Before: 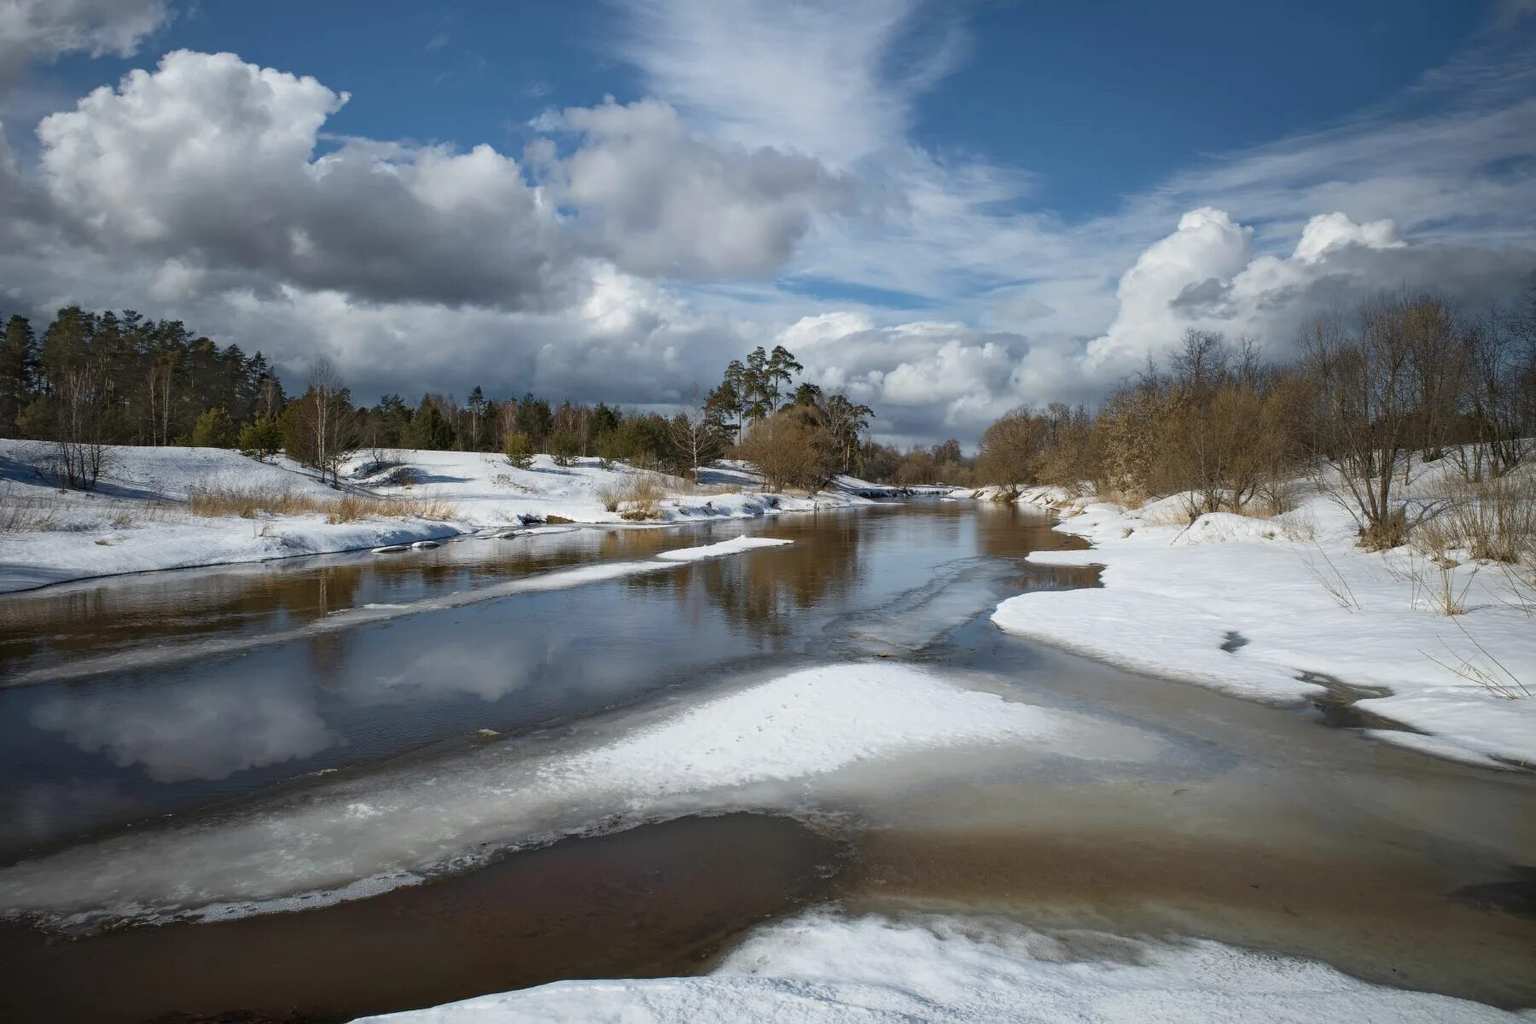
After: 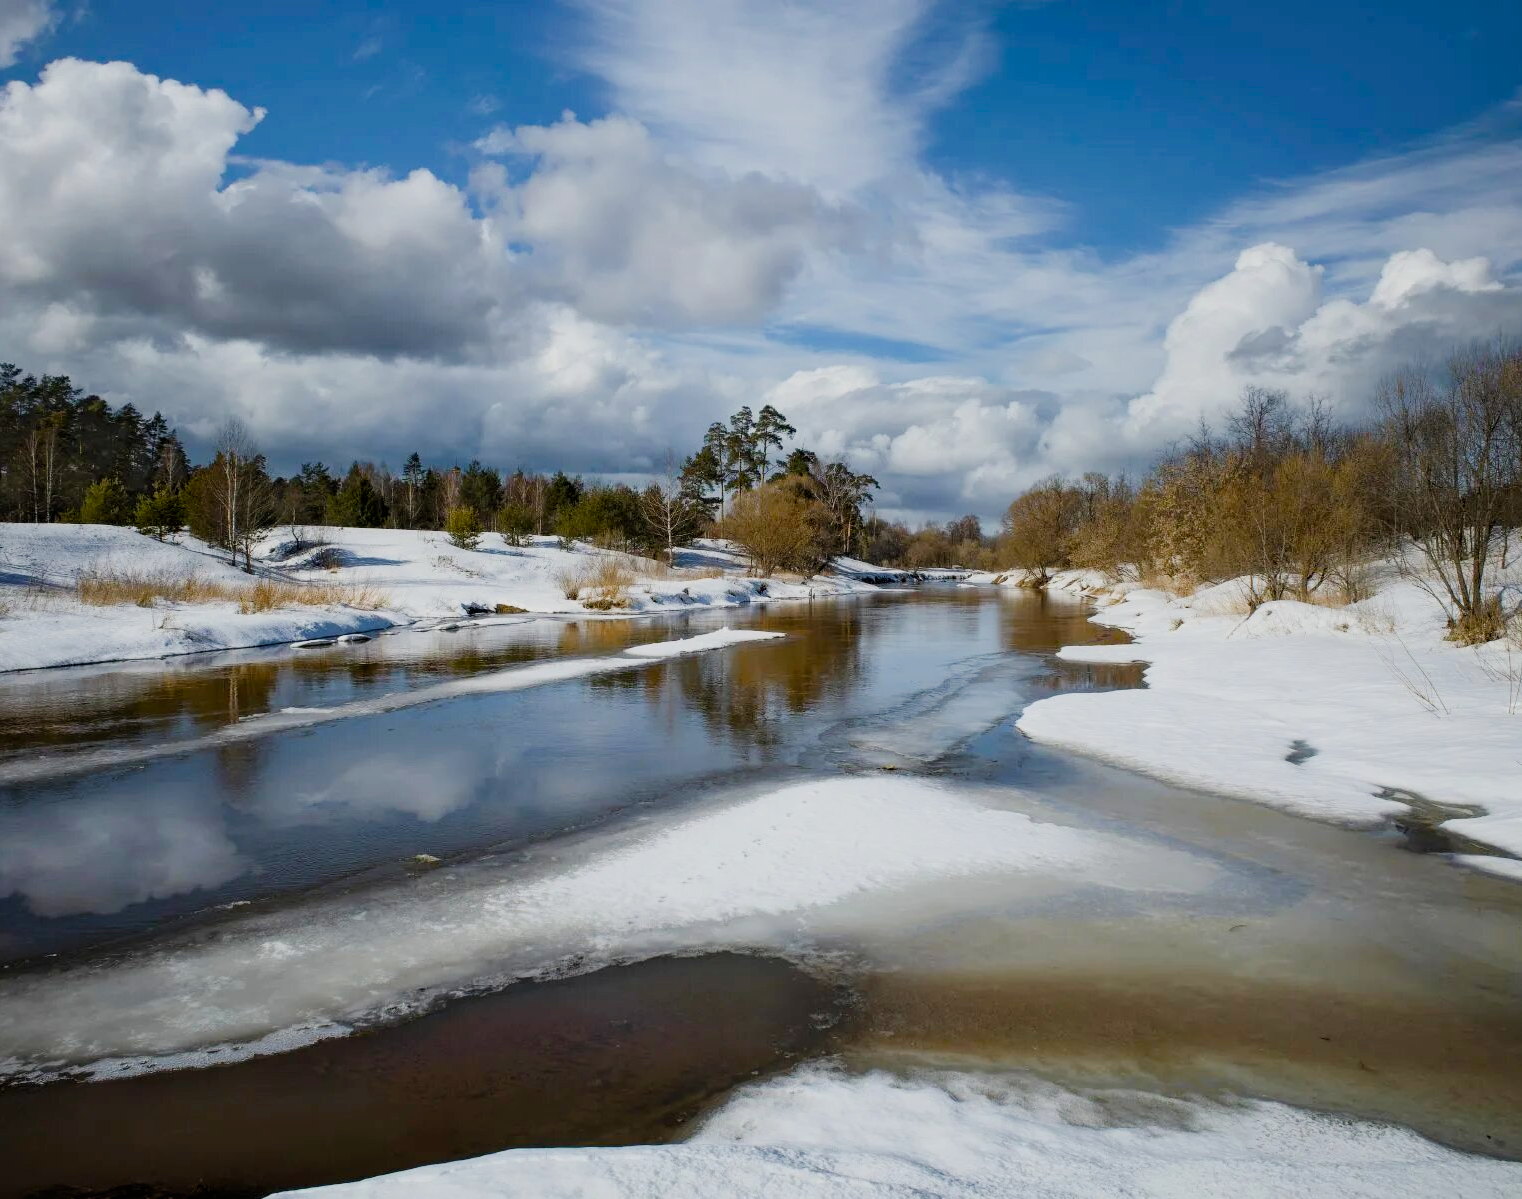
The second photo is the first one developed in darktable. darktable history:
crop: left 8.06%, right 7.378%
exposure: black level correction 0, exposure 0.302 EV, compensate highlight preservation false
tone equalizer: -8 EV -0.575 EV, edges refinement/feathering 500, mask exposure compensation -1.57 EV, preserve details no
color balance rgb: perceptual saturation grading › global saturation 0.621%, perceptual saturation grading › mid-tones 6.213%, perceptual saturation grading › shadows 71.645%, contrast 4.51%
filmic rgb: black relative exposure -7.65 EV, white relative exposure 4.56 EV, hardness 3.61, contrast 1.06
